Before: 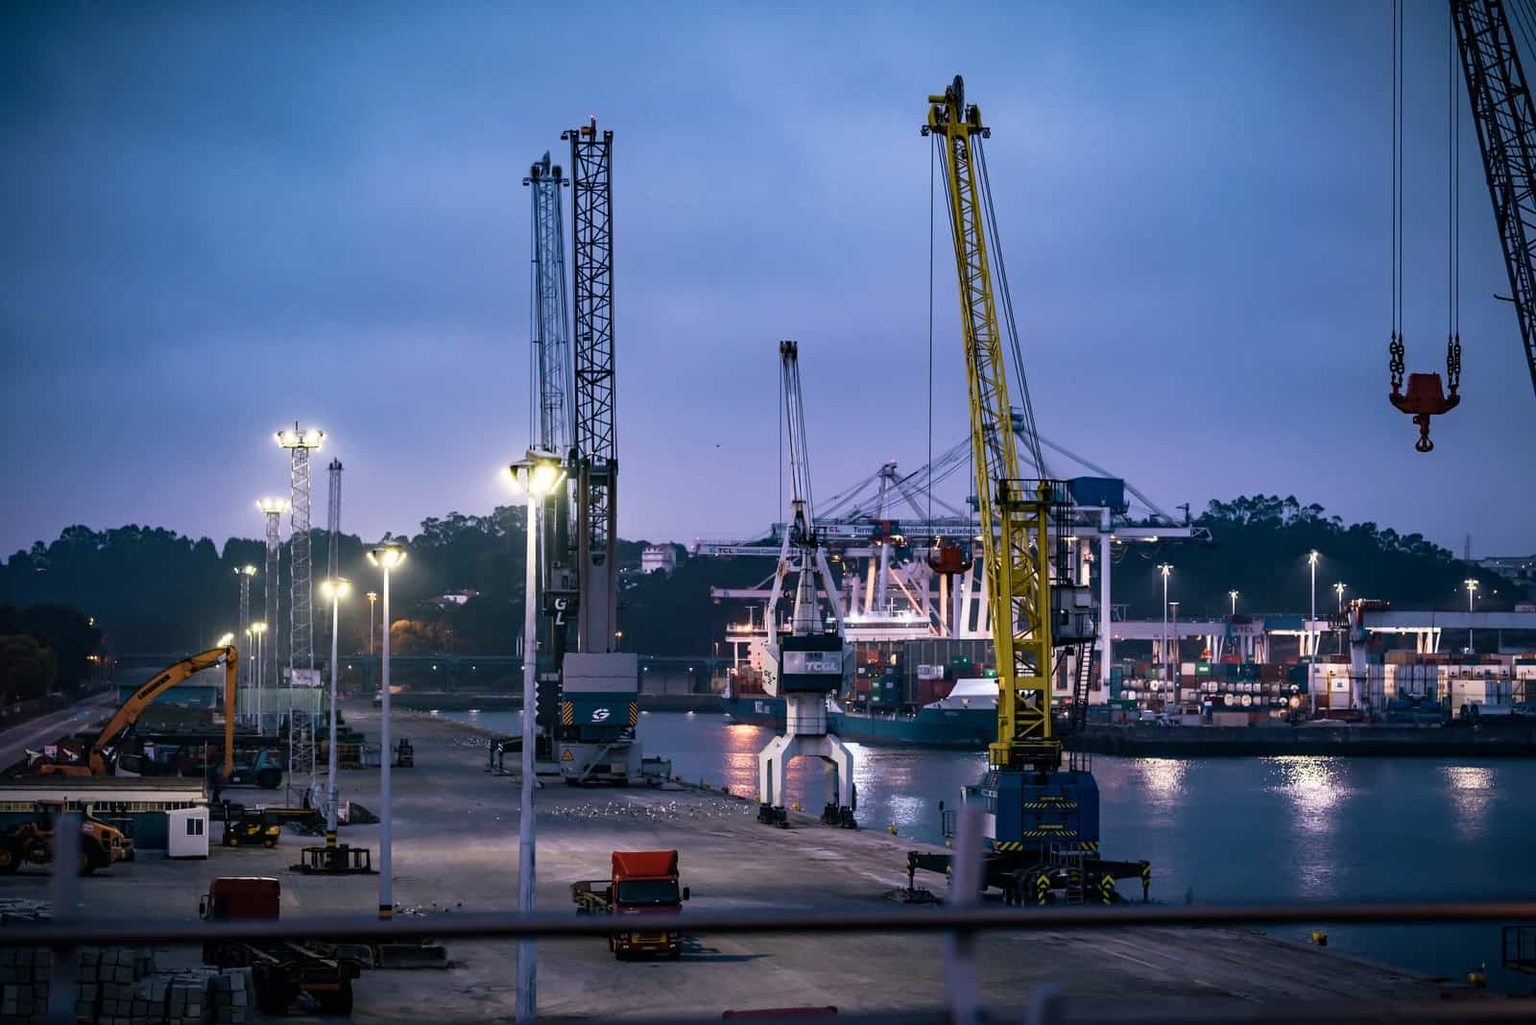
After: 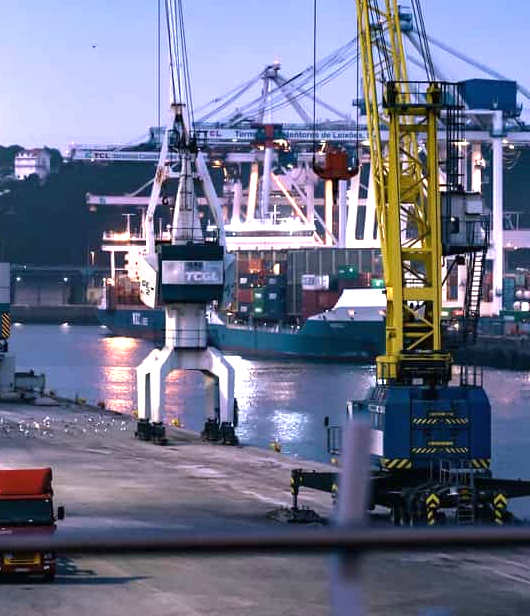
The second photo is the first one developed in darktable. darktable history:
crop: left 40.878%, top 39.176%, right 25.993%, bottom 3.081%
exposure: black level correction 0, exposure 1 EV, compensate highlight preservation false
